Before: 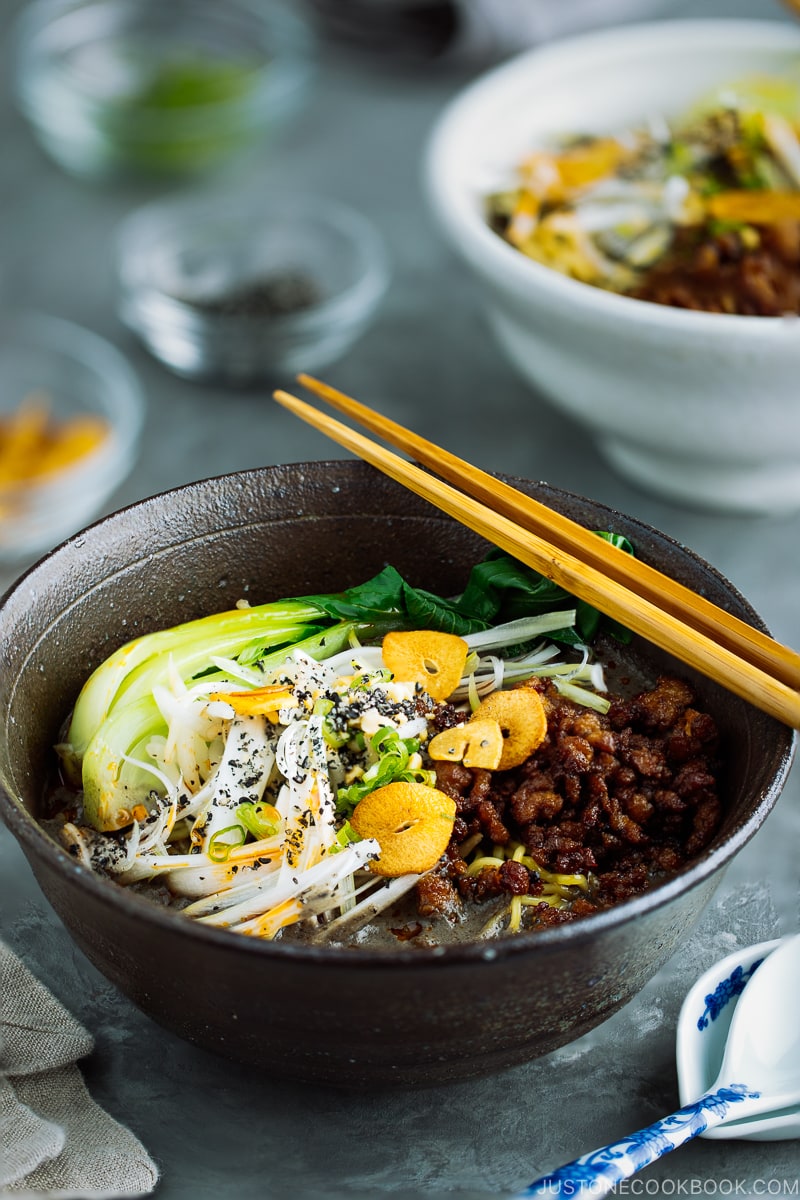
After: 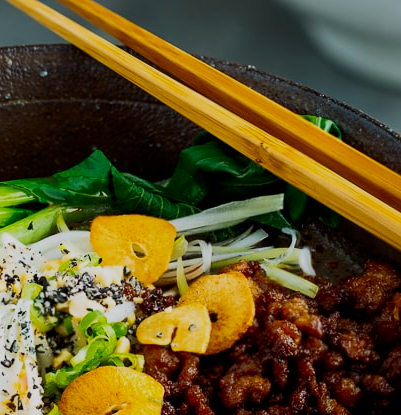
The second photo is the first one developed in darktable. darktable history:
crop: left 36.607%, top 34.735%, right 13.146%, bottom 30.611%
contrast brightness saturation: contrast 0.13, brightness -0.05, saturation 0.16
filmic rgb: middle gray luminance 18.42%, black relative exposure -10.5 EV, white relative exposure 3.4 EV, threshold 6 EV, target black luminance 0%, hardness 6.03, latitude 99%, contrast 0.847, shadows ↔ highlights balance 0.505%, add noise in highlights 0, preserve chrominance max RGB, color science v3 (2019), use custom middle-gray values true, iterations of high-quality reconstruction 0, contrast in highlights soft, enable highlight reconstruction true
